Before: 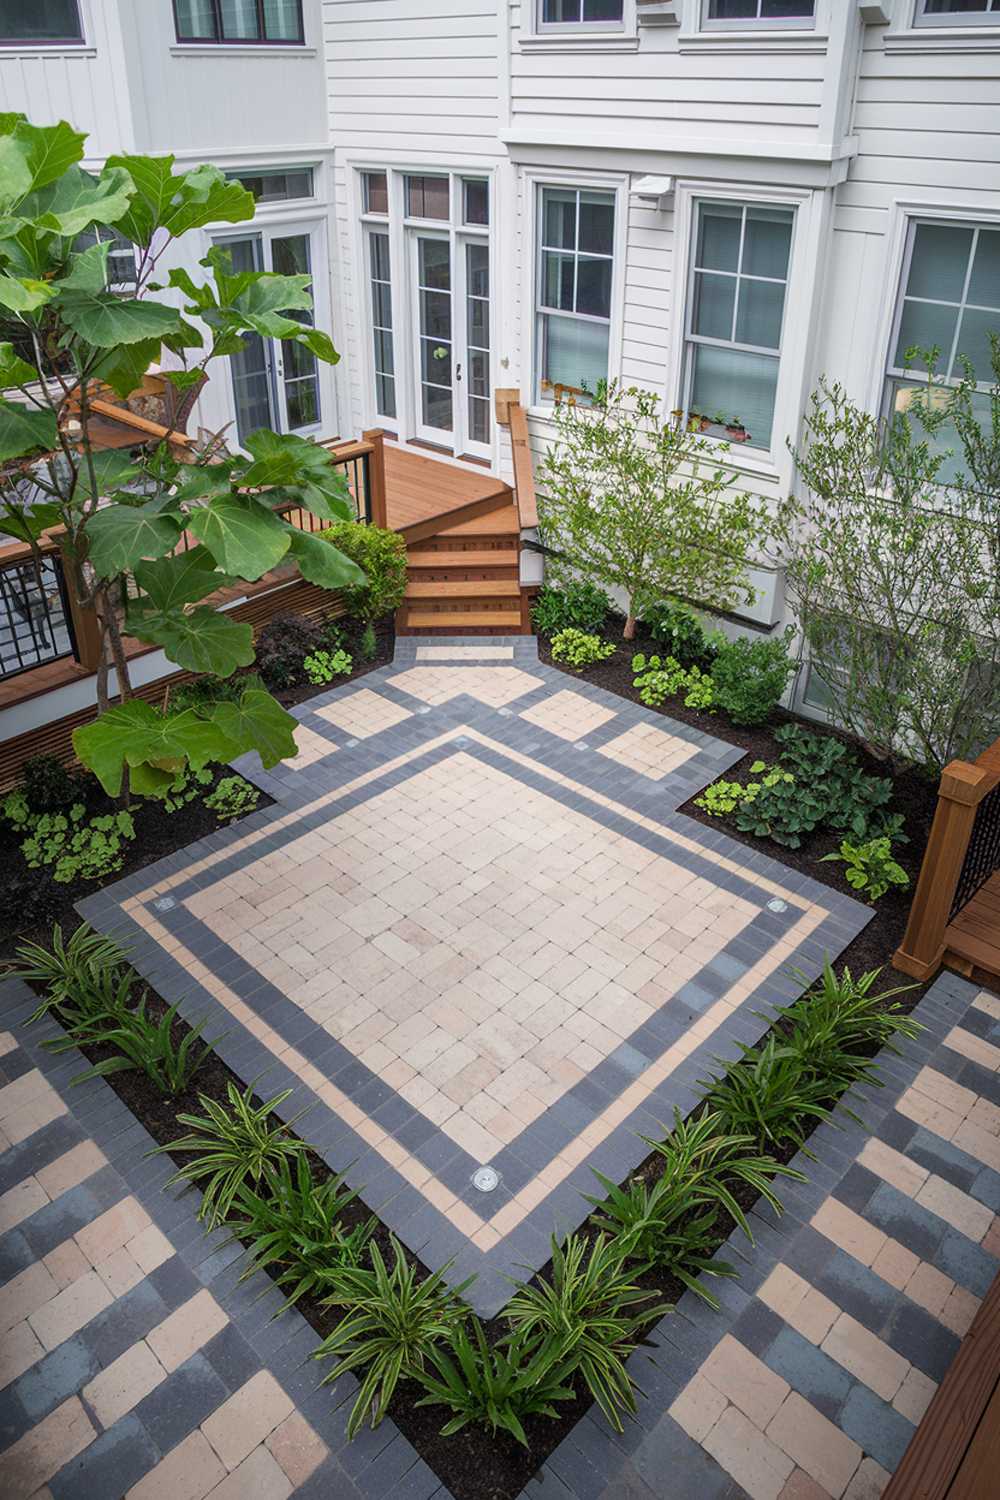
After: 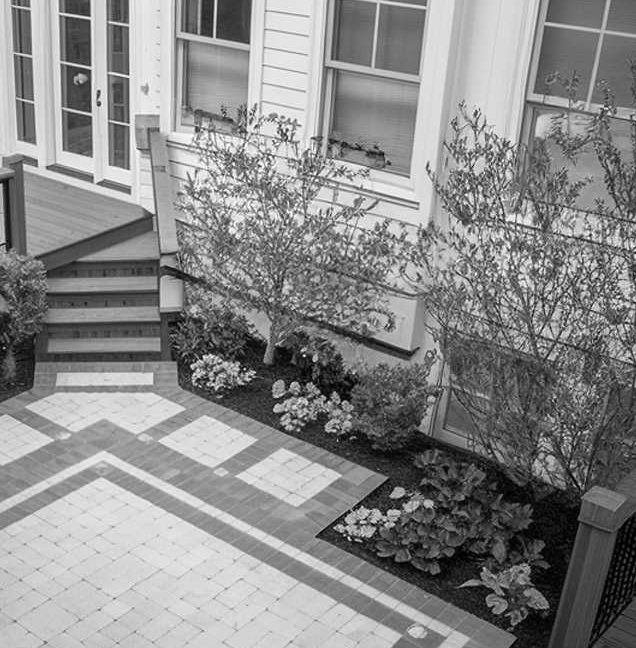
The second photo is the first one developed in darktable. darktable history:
crop: left 36.005%, top 18.293%, right 0.31%, bottom 38.444%
monochrome: on, module defaults
